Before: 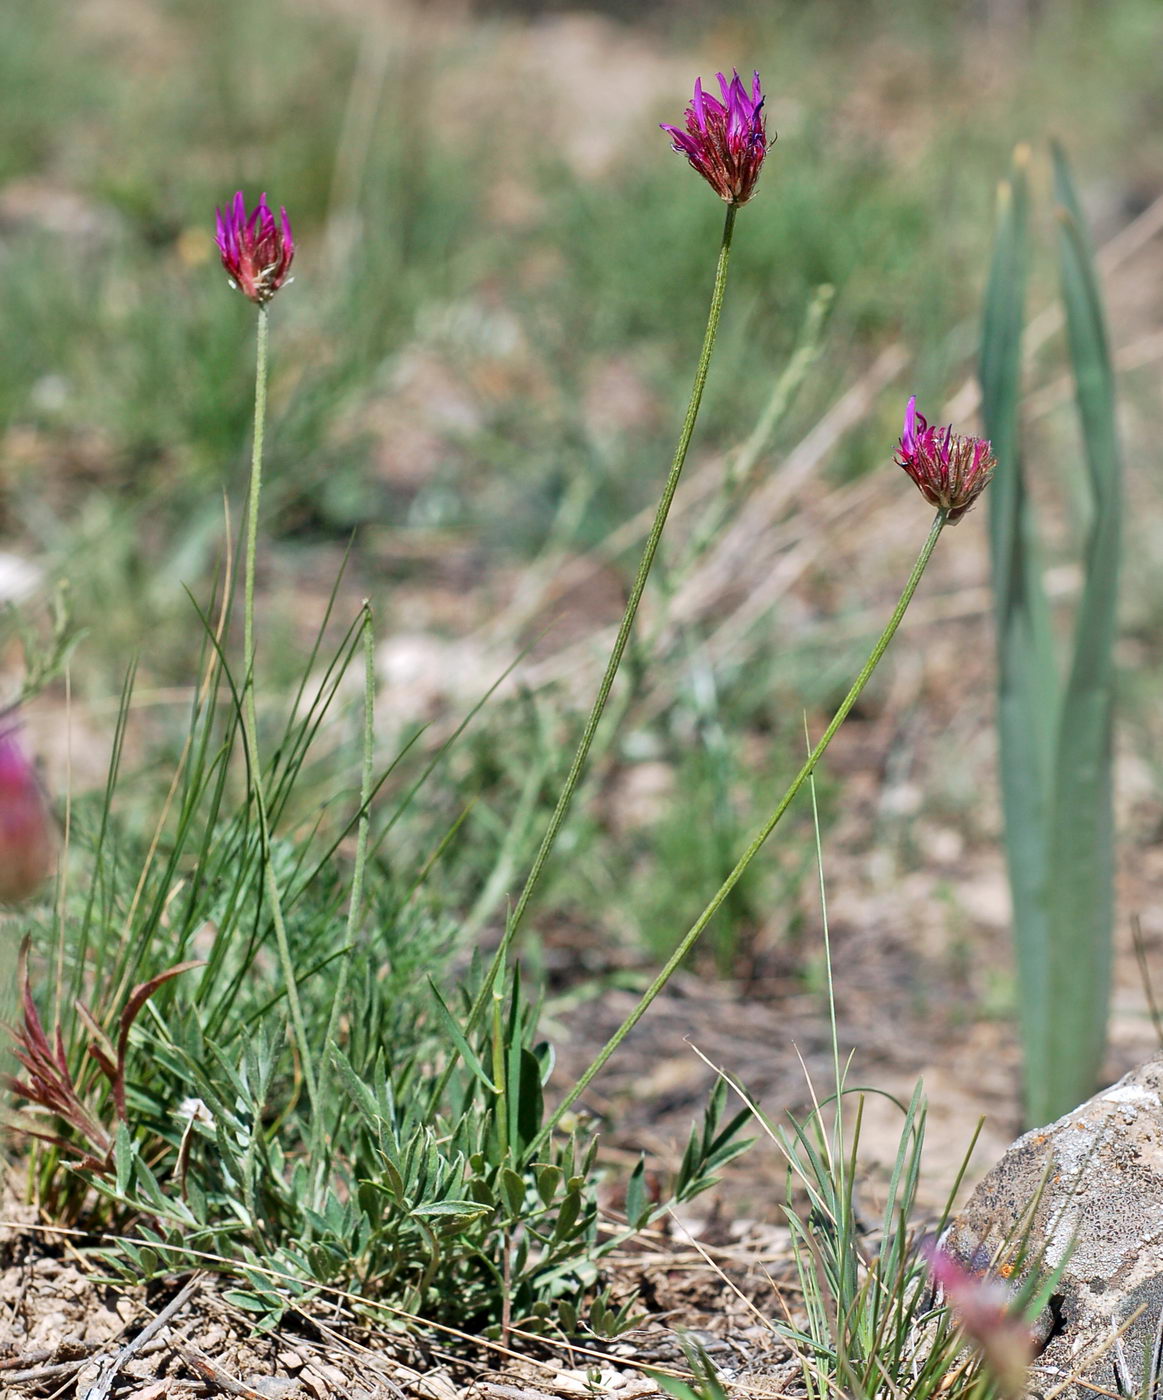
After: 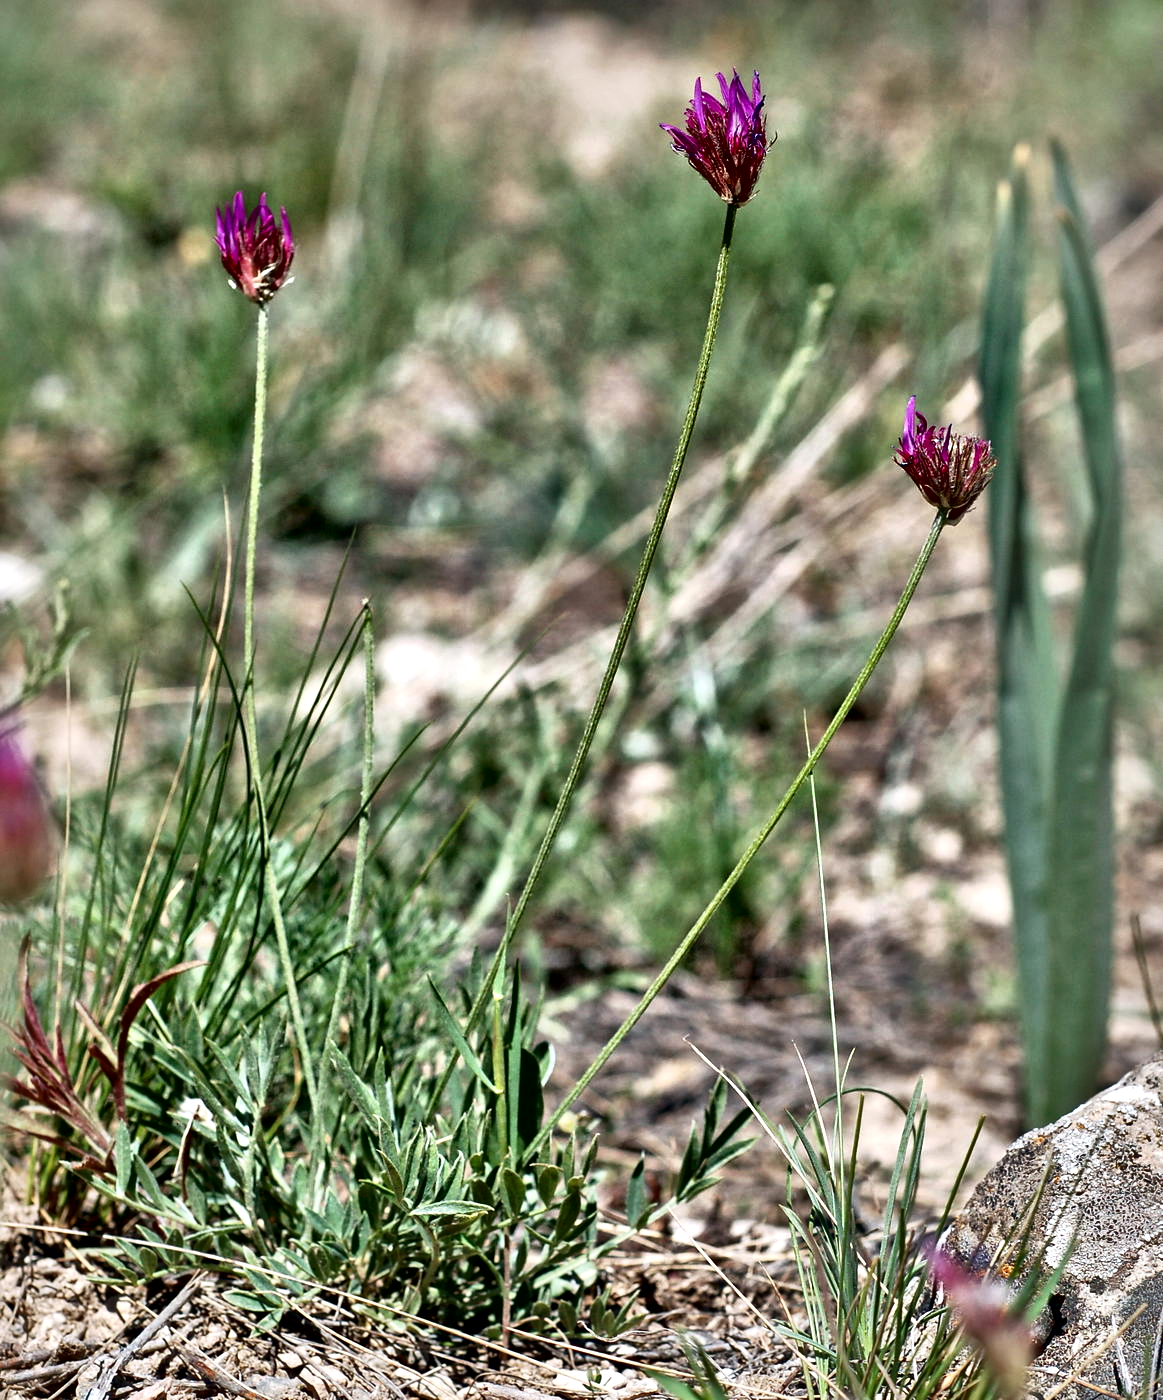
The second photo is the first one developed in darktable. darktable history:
shadows and highlights: shadows 20.93, highlights -82.57, soften with gaussian
local contrast: mode bilateral grid, contrast 44, coarseness 70, detail 212%, midtone range 0.2
